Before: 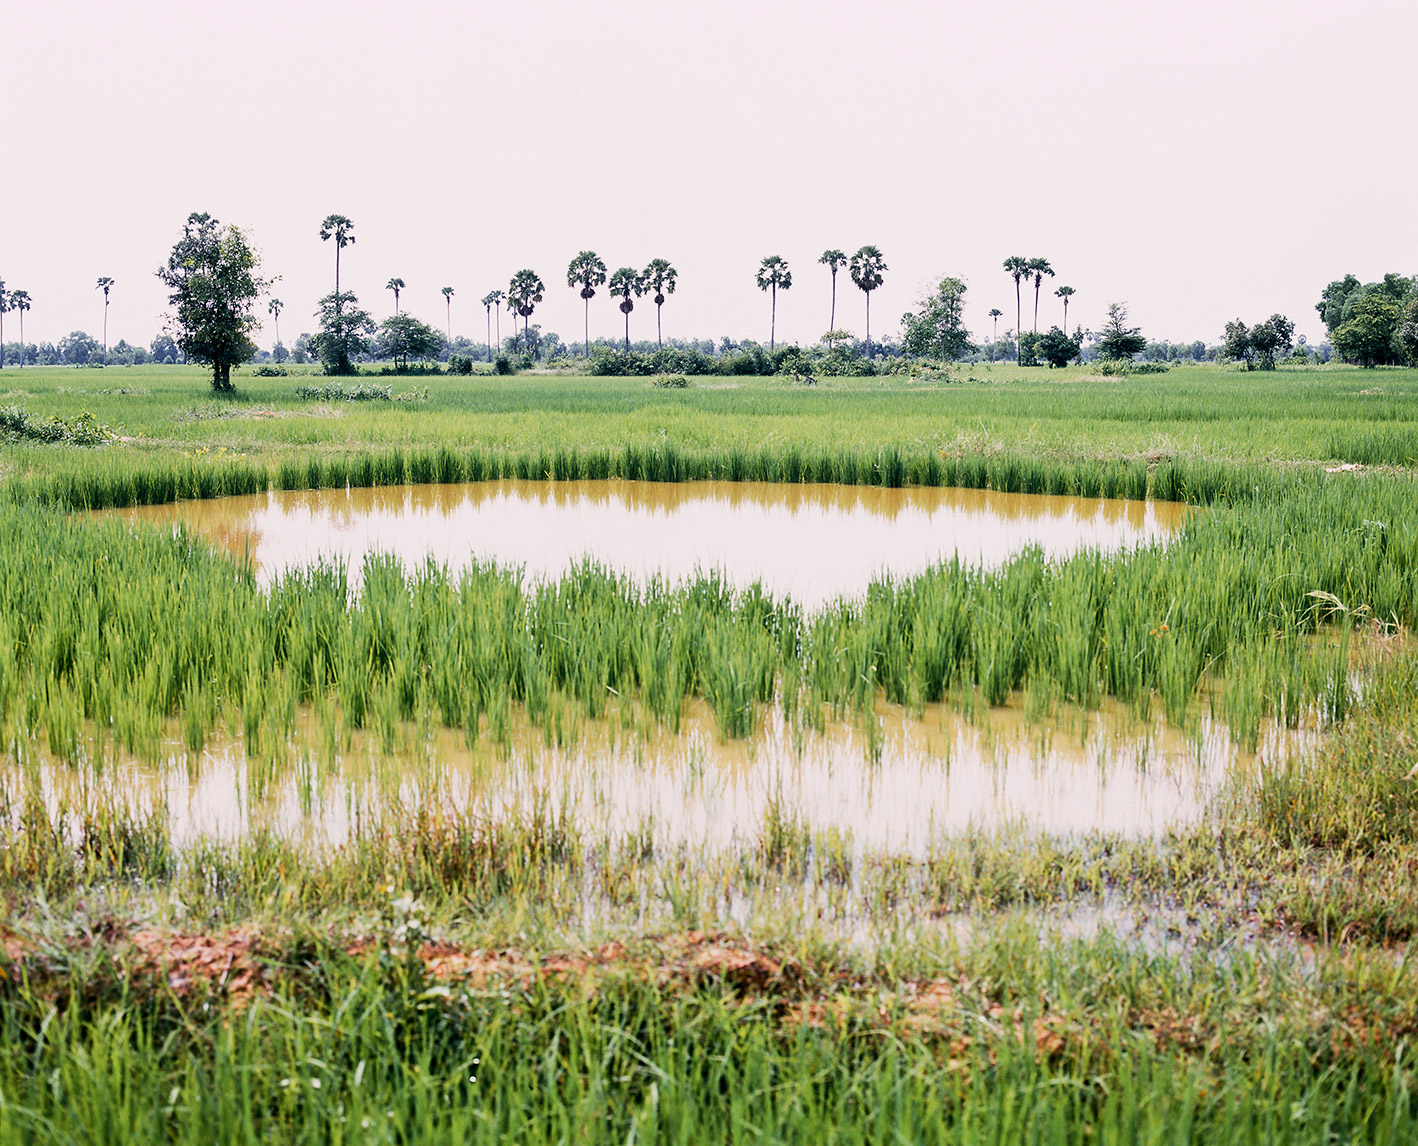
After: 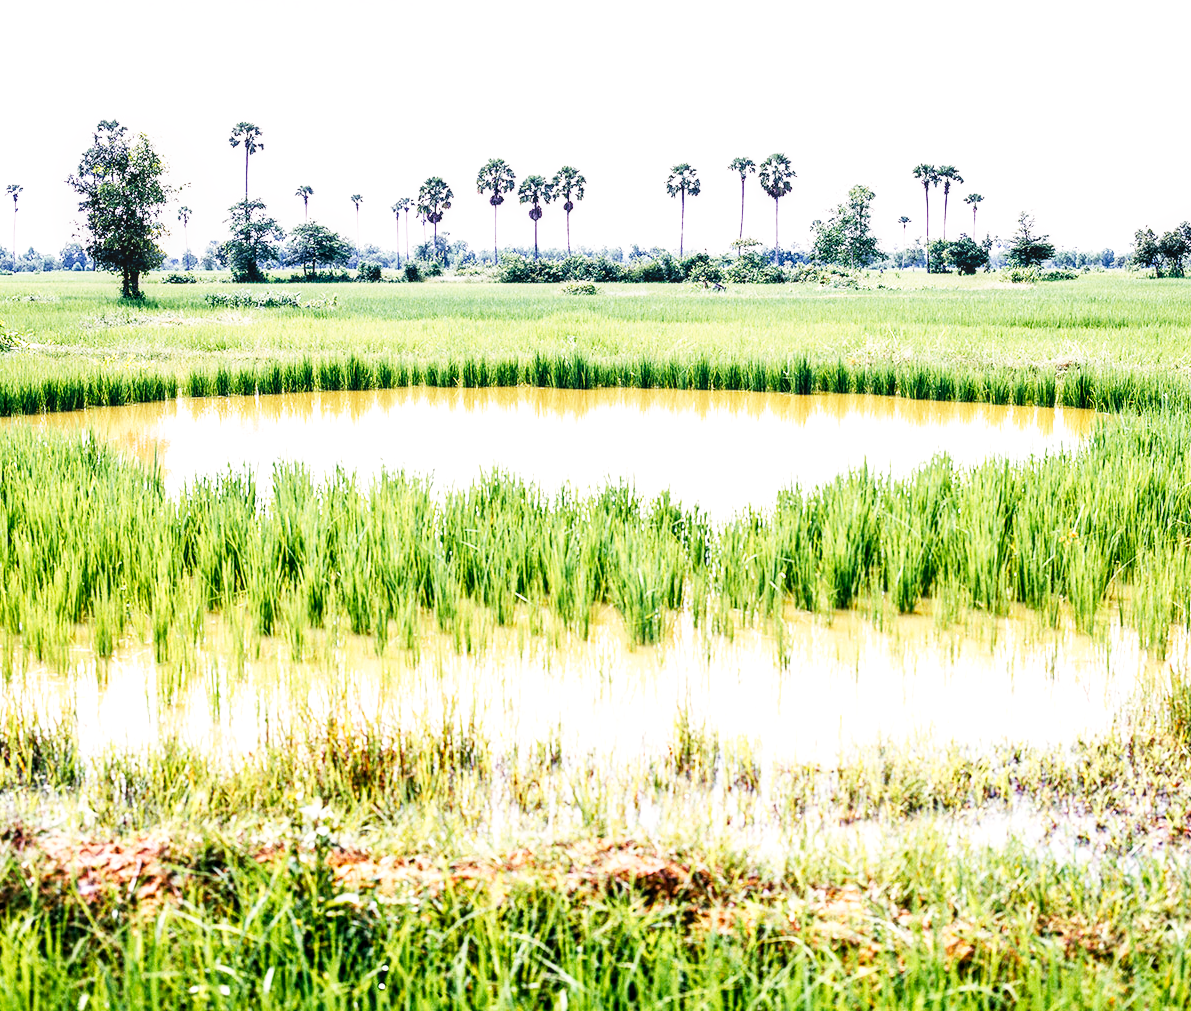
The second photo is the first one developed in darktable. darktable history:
exposure: black level correction -0.003, exposure 0.04 EV, compensate highlight preservation false
local contrast: detail 130%
base curve: curves: ch0 [(0, 0) (0.007, 0.004) (0.027, 0.03) (0.046, 0.07) (0.207, 0.54) (0.442, 0.872) (0.673, 0.972) (1, 1)], preserve colors none
crop: left 6.446%, top 8.188%, right 9.538%, bottom 3.548%
